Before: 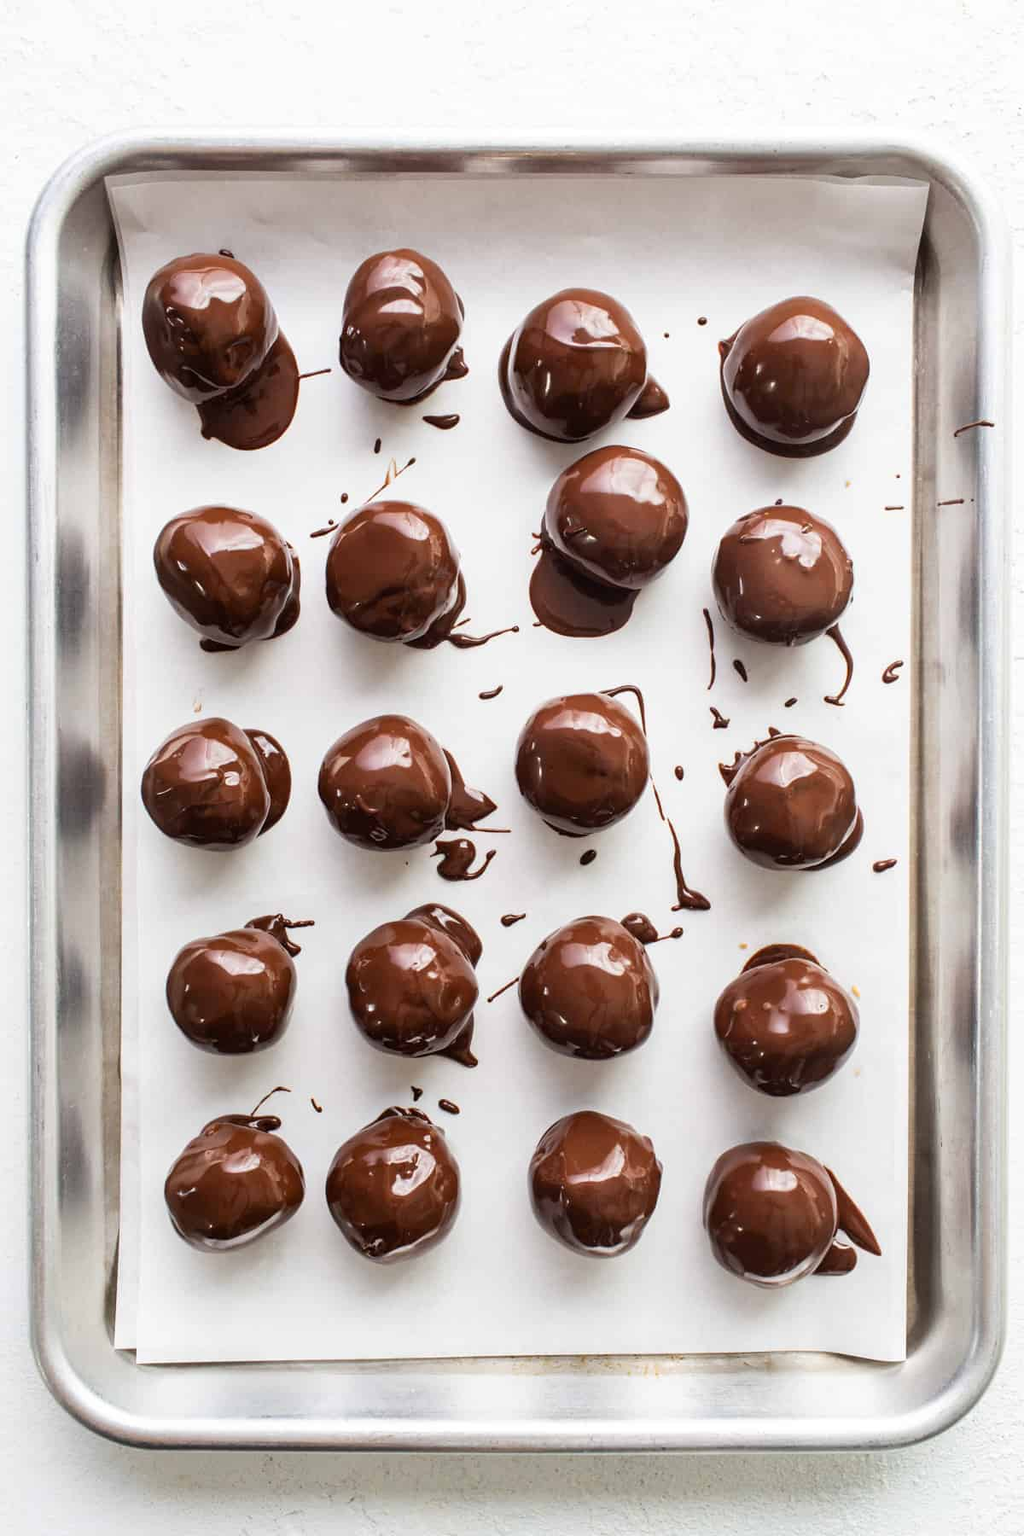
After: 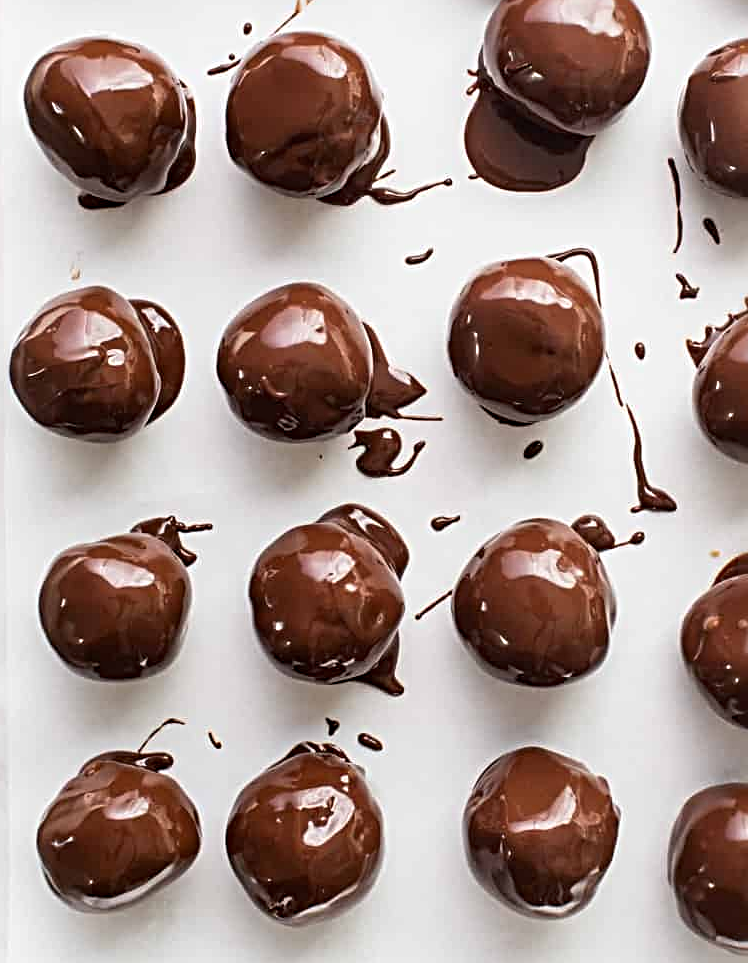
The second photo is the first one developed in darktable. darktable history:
crop: left 13.017%, top 30.855%, right 24.61%, bottom 15.599%
sharpen: radius 3.951
